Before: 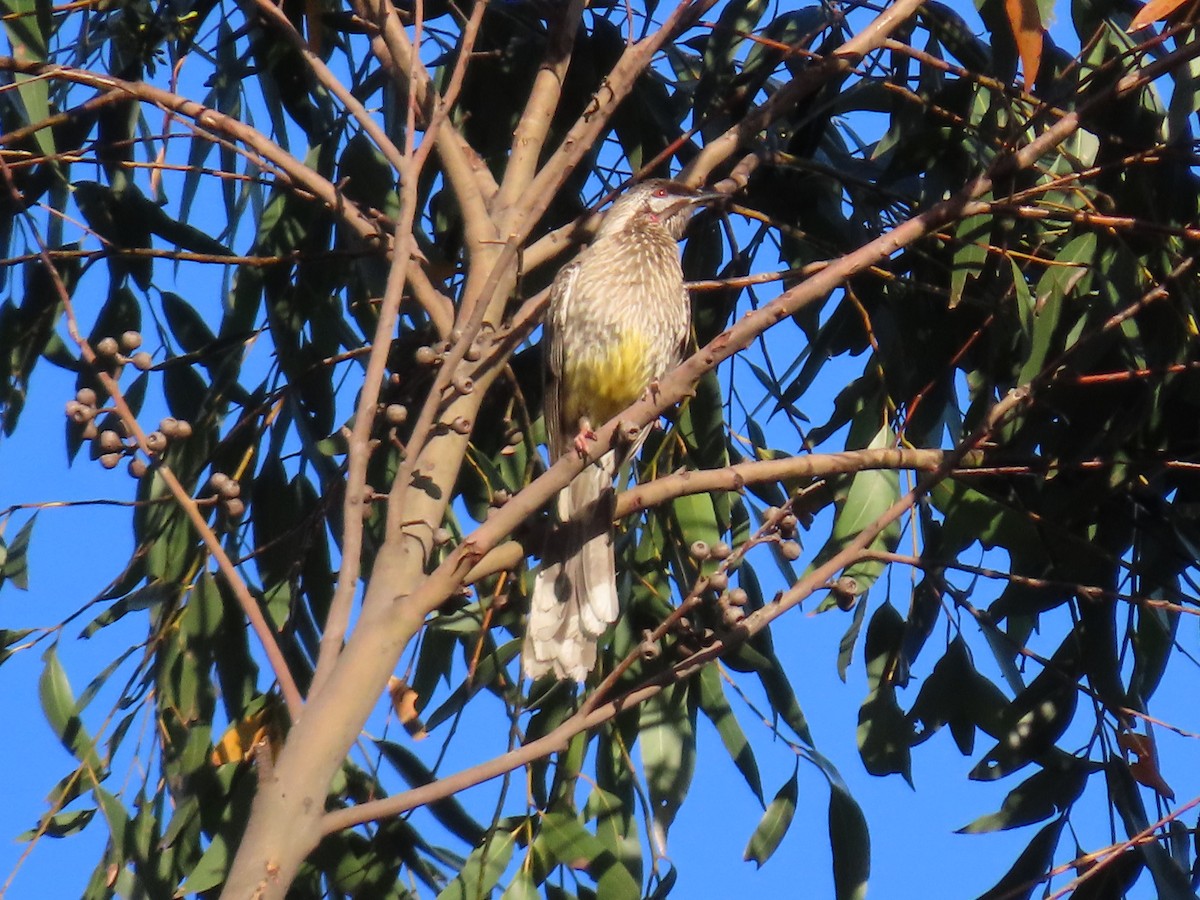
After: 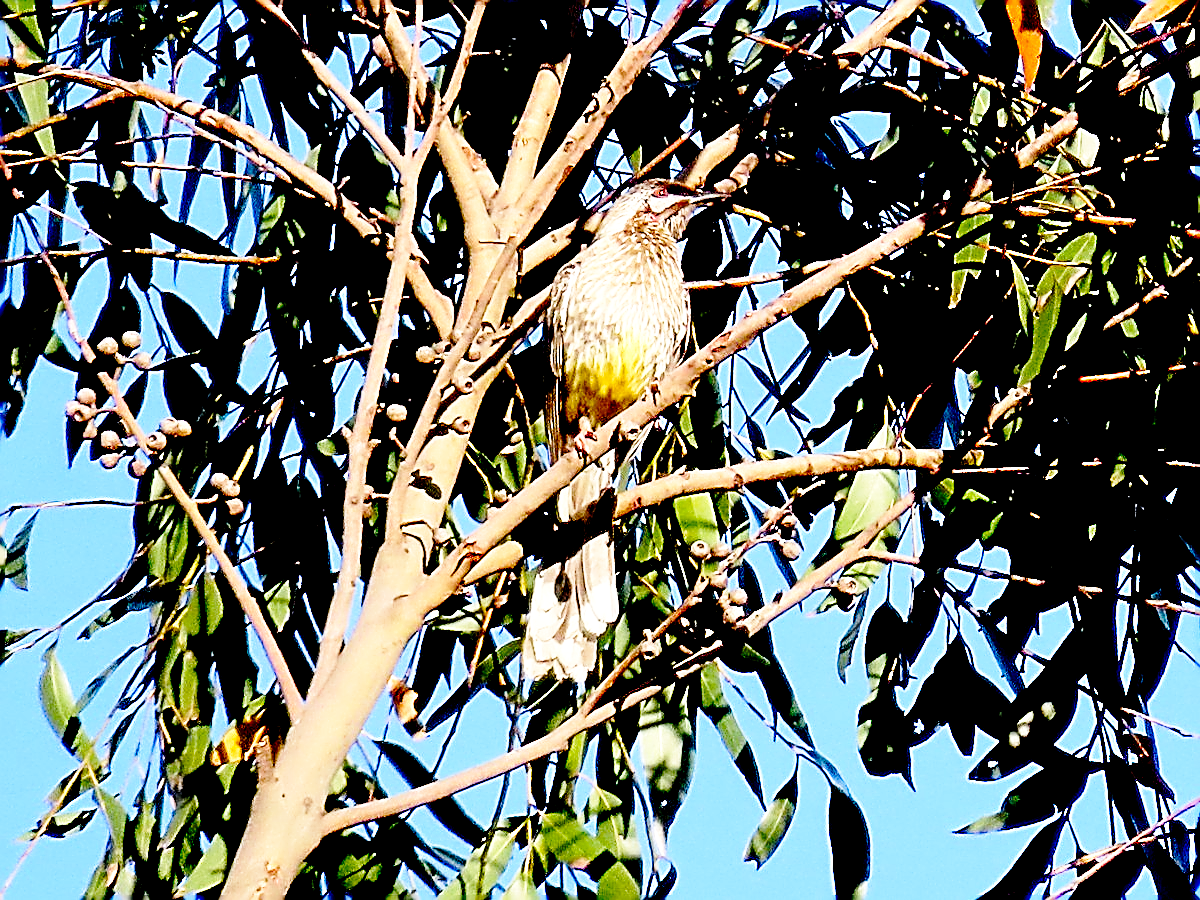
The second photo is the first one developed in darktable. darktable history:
base curve: curves: ch0 [(0, 0) (0.032, 0.037) (0.105, 0.228) (0.435, 0.76) (0.856, 0.983) (1, 1)], preserve colors none
exposure: black level correction 0.04, exposure 0.5 EV, compensate highlight preservation false
sharpen: amount 1.995
